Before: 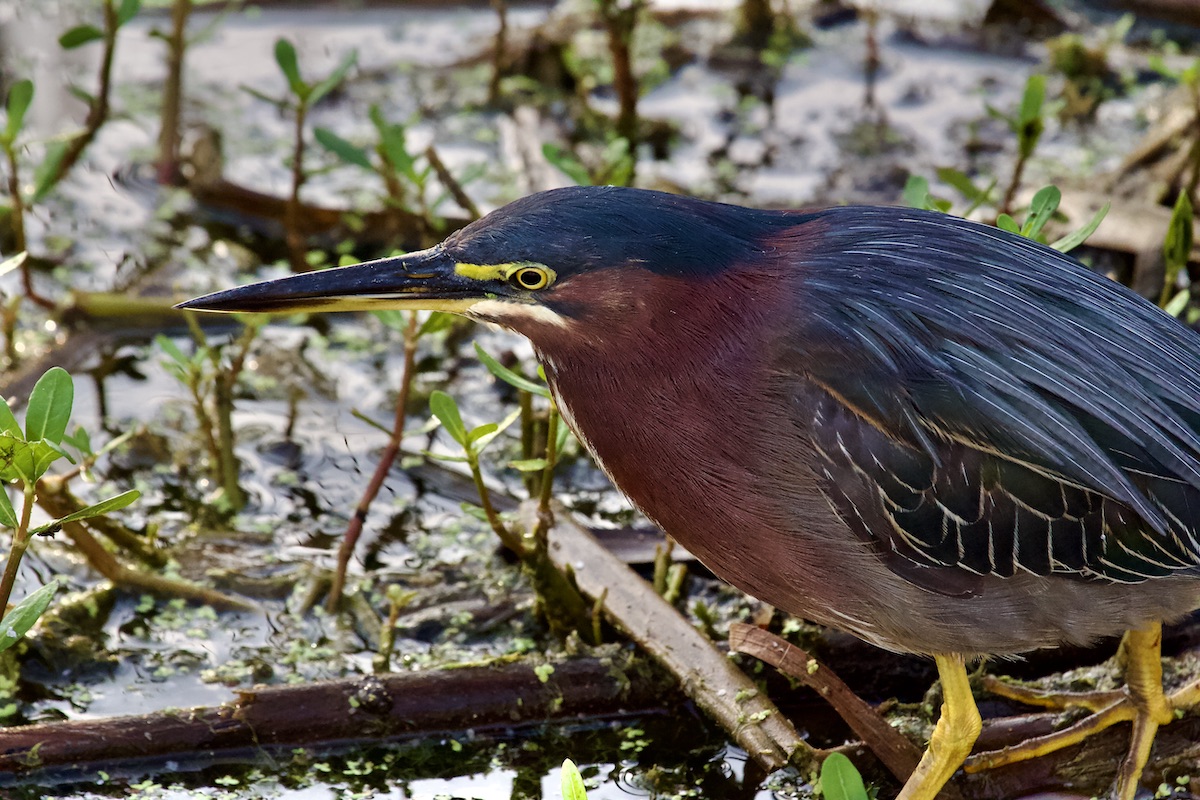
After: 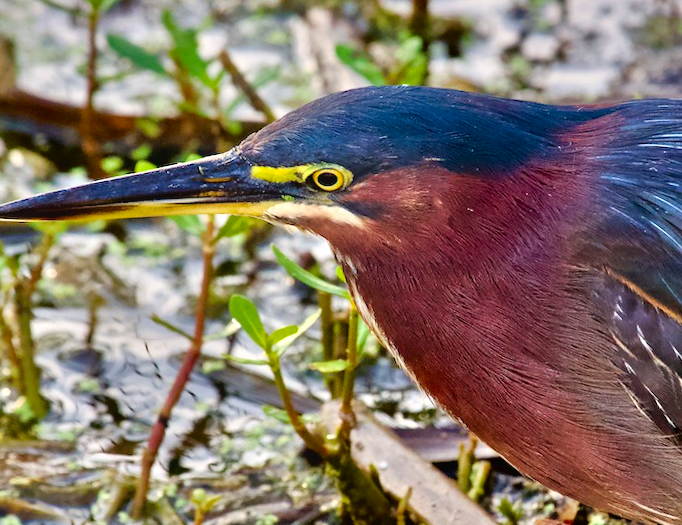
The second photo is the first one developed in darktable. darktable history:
crop: left 16.202%, top 11.208%, right 26.045%, bottom 20.557%
bloom: size 15%, threshold 97%, strength 7%
rotate and perspective: rotation -1.42°, crop left 0.016, crop right 0.984, crop top 0.035, crop bottom 0.965
exposure: exposure -0.04 EV, compensate highlight preservation false
contrast brightness saturation: contrast 0.13, brightness -0.05, saturation 0.16
tone equalizer: -7 EV 0.15 EV, -6 EV 0.6 EV, -5 EV 1.15 EV, -4 EV 1.33 EV, -3 EV 1.15 EV, -2 EV 0.6 EV, -1 EV 0.15 EV, mask exposure compensation -0.5 EV
